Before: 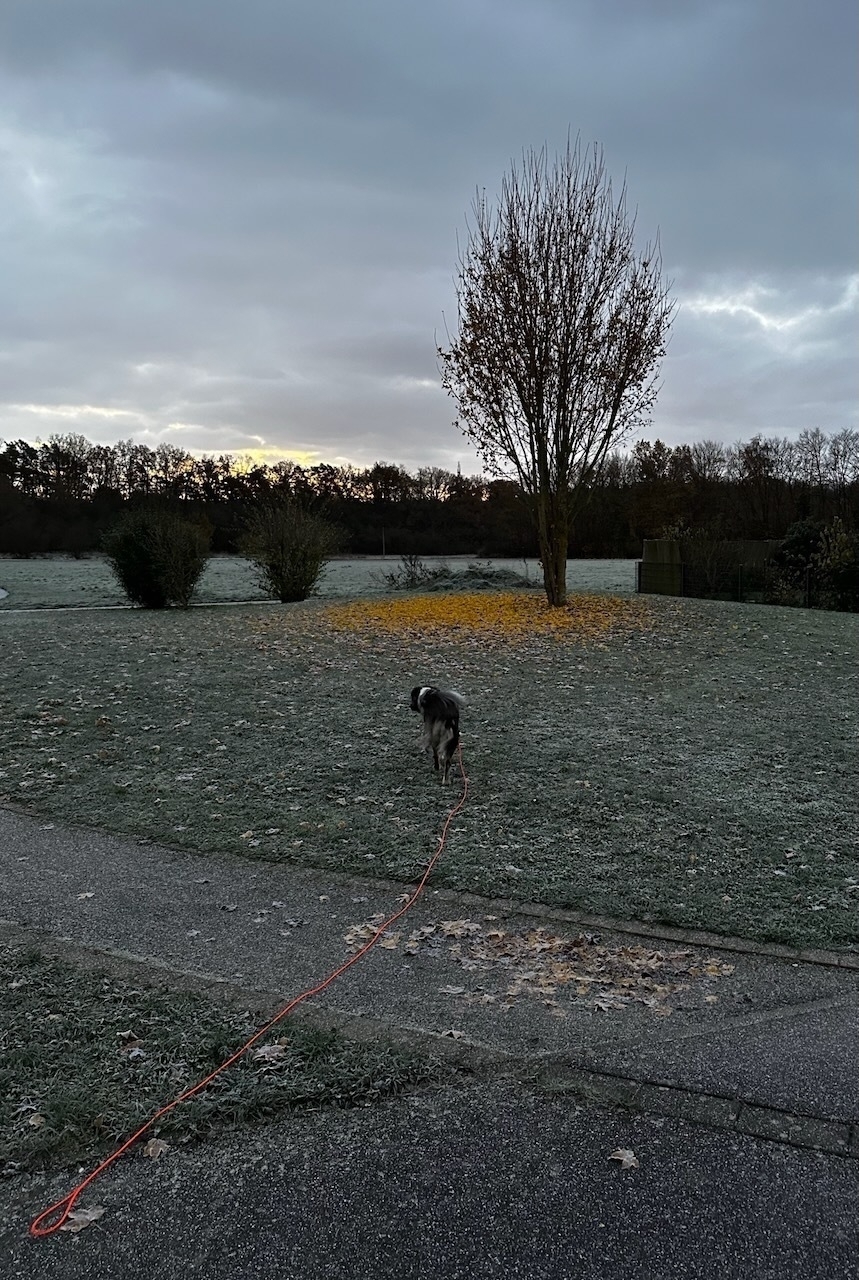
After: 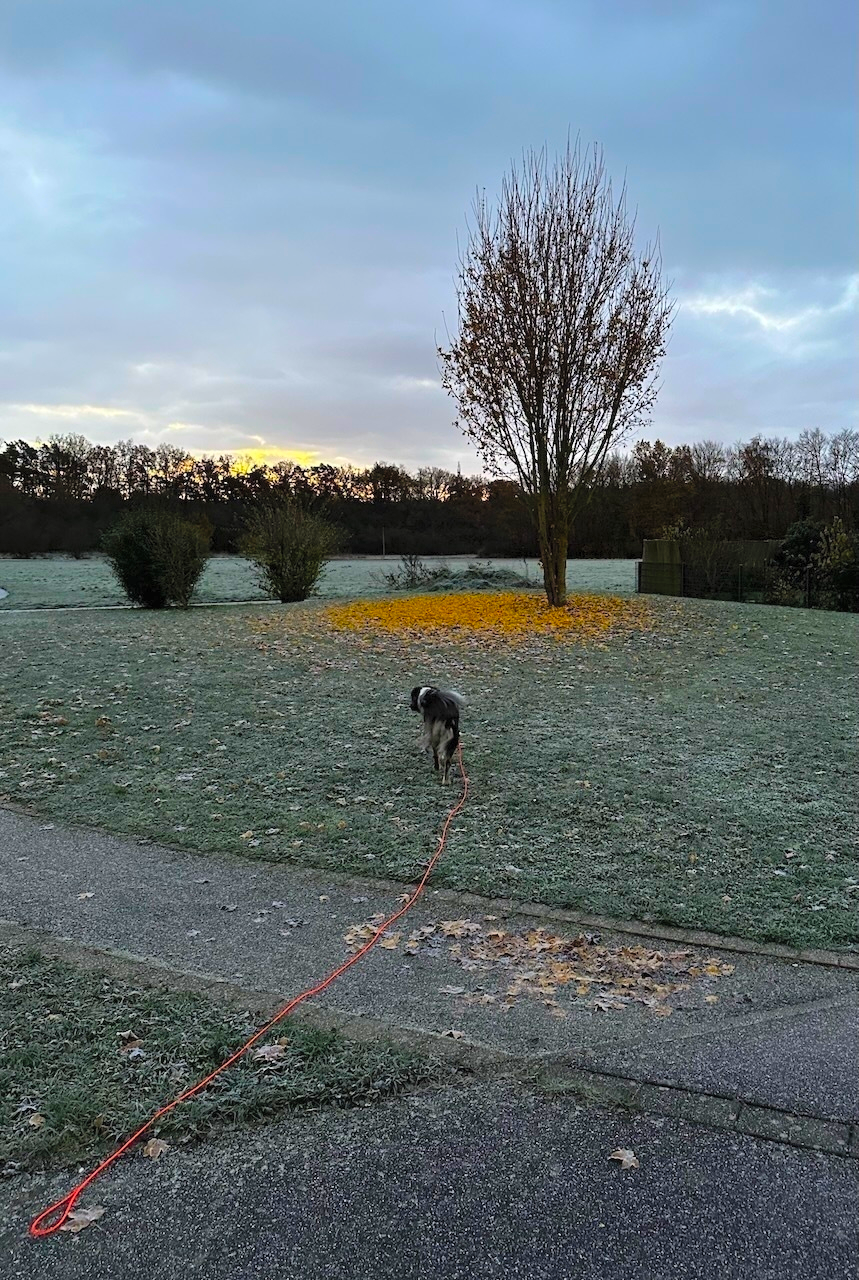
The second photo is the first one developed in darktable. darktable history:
contrast brightness saturation: contrast 0.07, brightness 0.18, saturation 0.4
color balance rgb: perceptual saturation grading › global saturation 25%, global vibrance 20%
